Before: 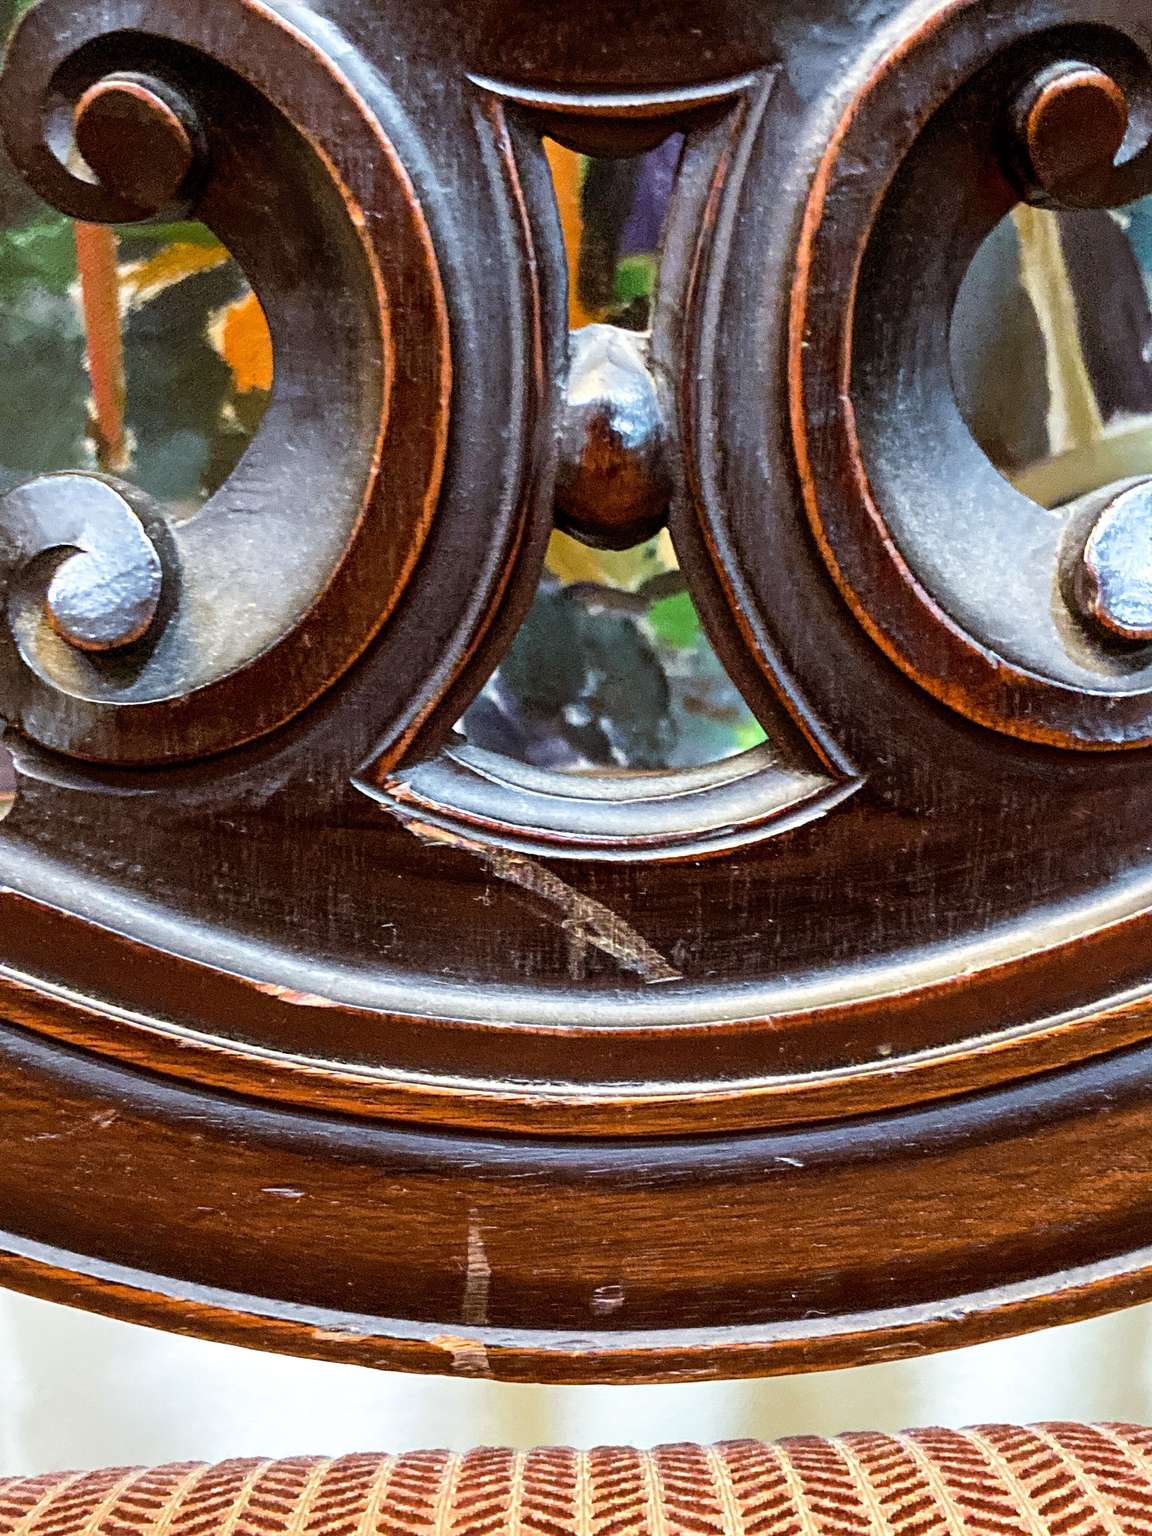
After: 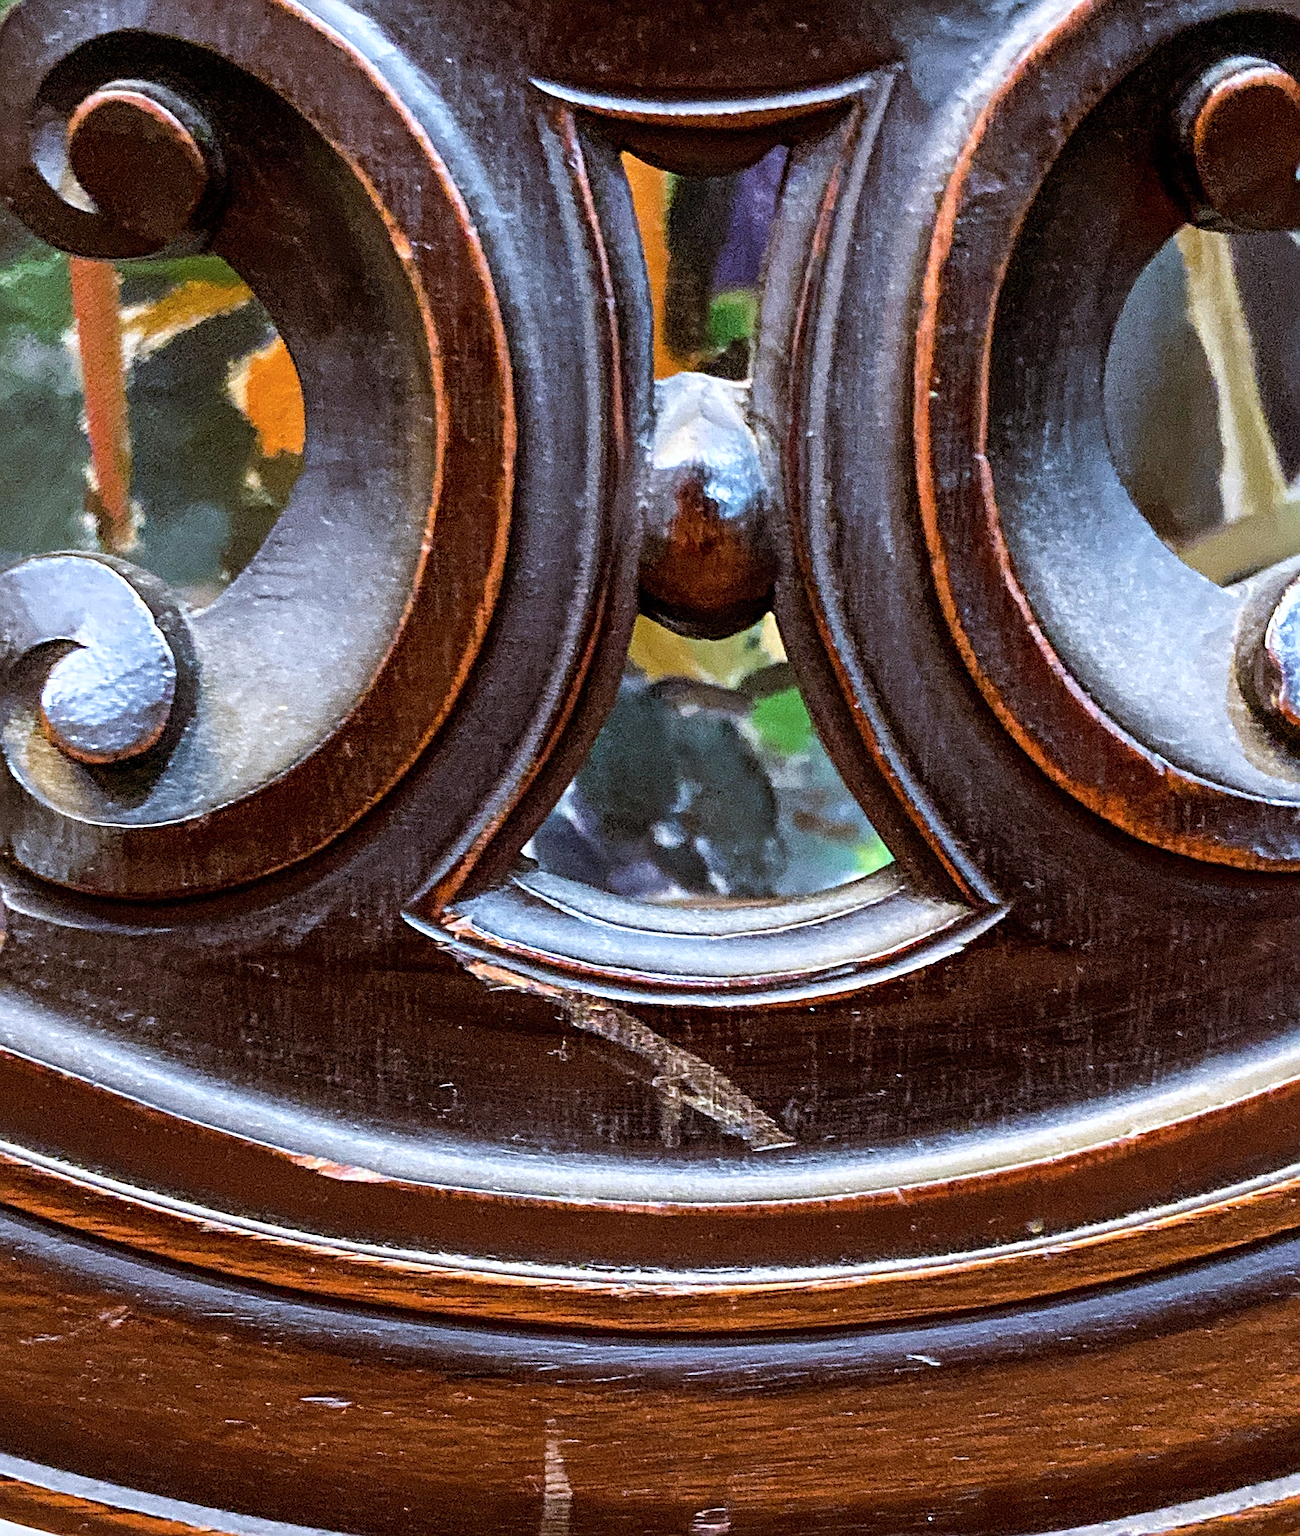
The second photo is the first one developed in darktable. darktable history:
color calibration: gray › normalize channels true, illuminant as shot in camera, x 0.358, y 0.373, temperature 4628.91 K, gamut compression 0.004
crop and rotate: angle 0.534°, left 0.403%, right 2.788%, bottom 14.301%
sharpen: on, module defaults
